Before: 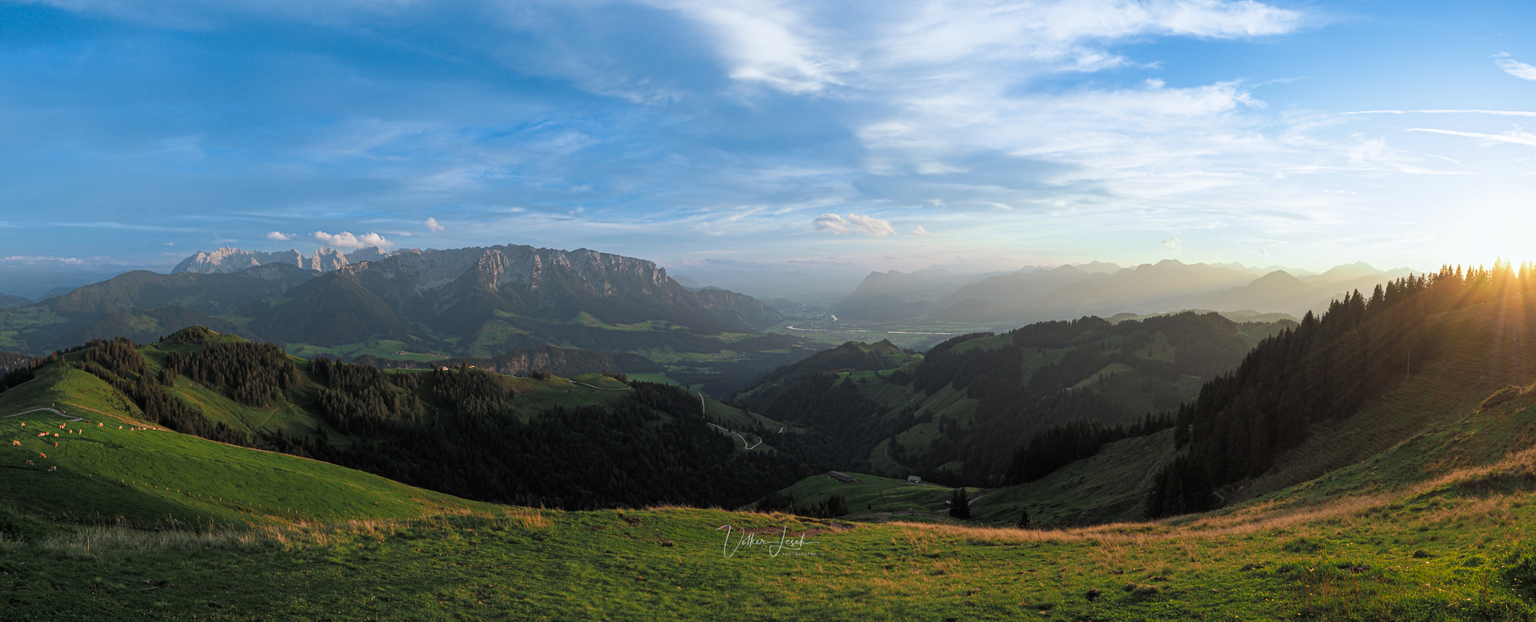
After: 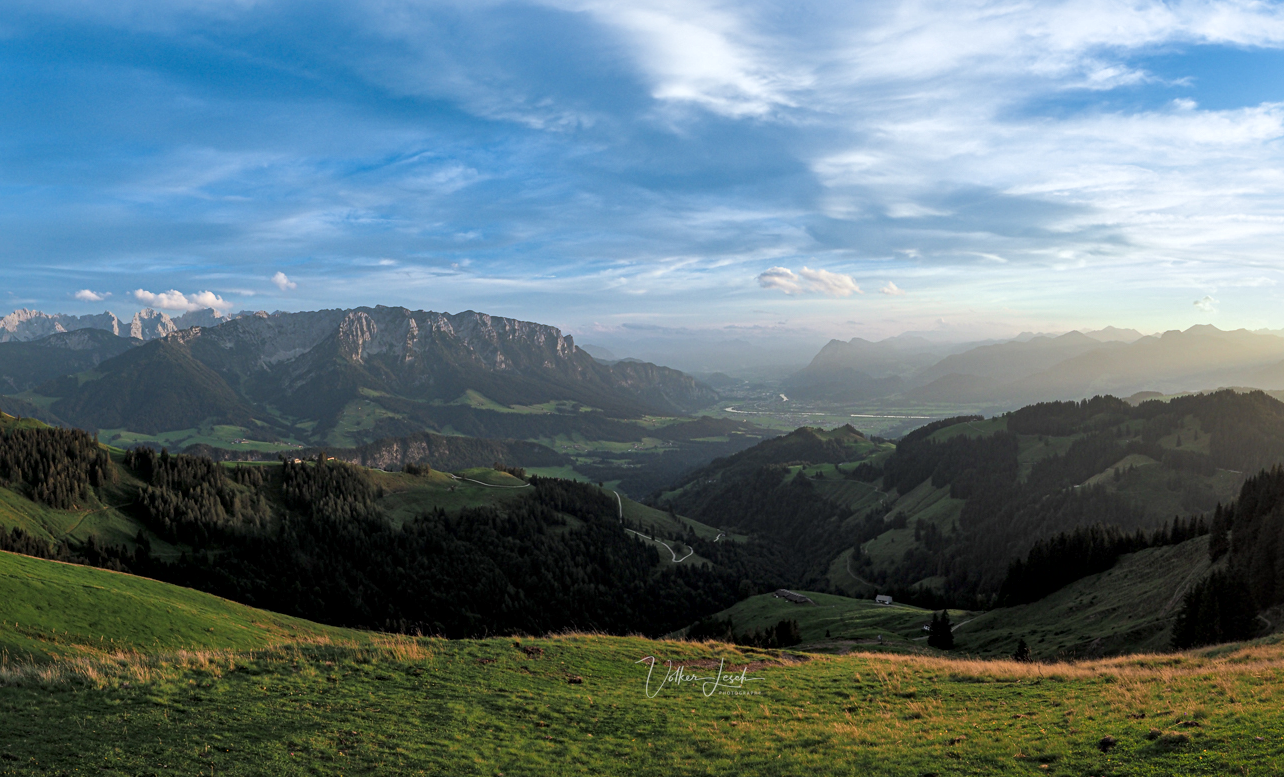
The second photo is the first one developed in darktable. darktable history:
local contrast: mode bilateral grid, contrast 19, coarseness 51, detail 150%, midtone range 0.2
crop and rotate: left 13.53%, right 19.573%
